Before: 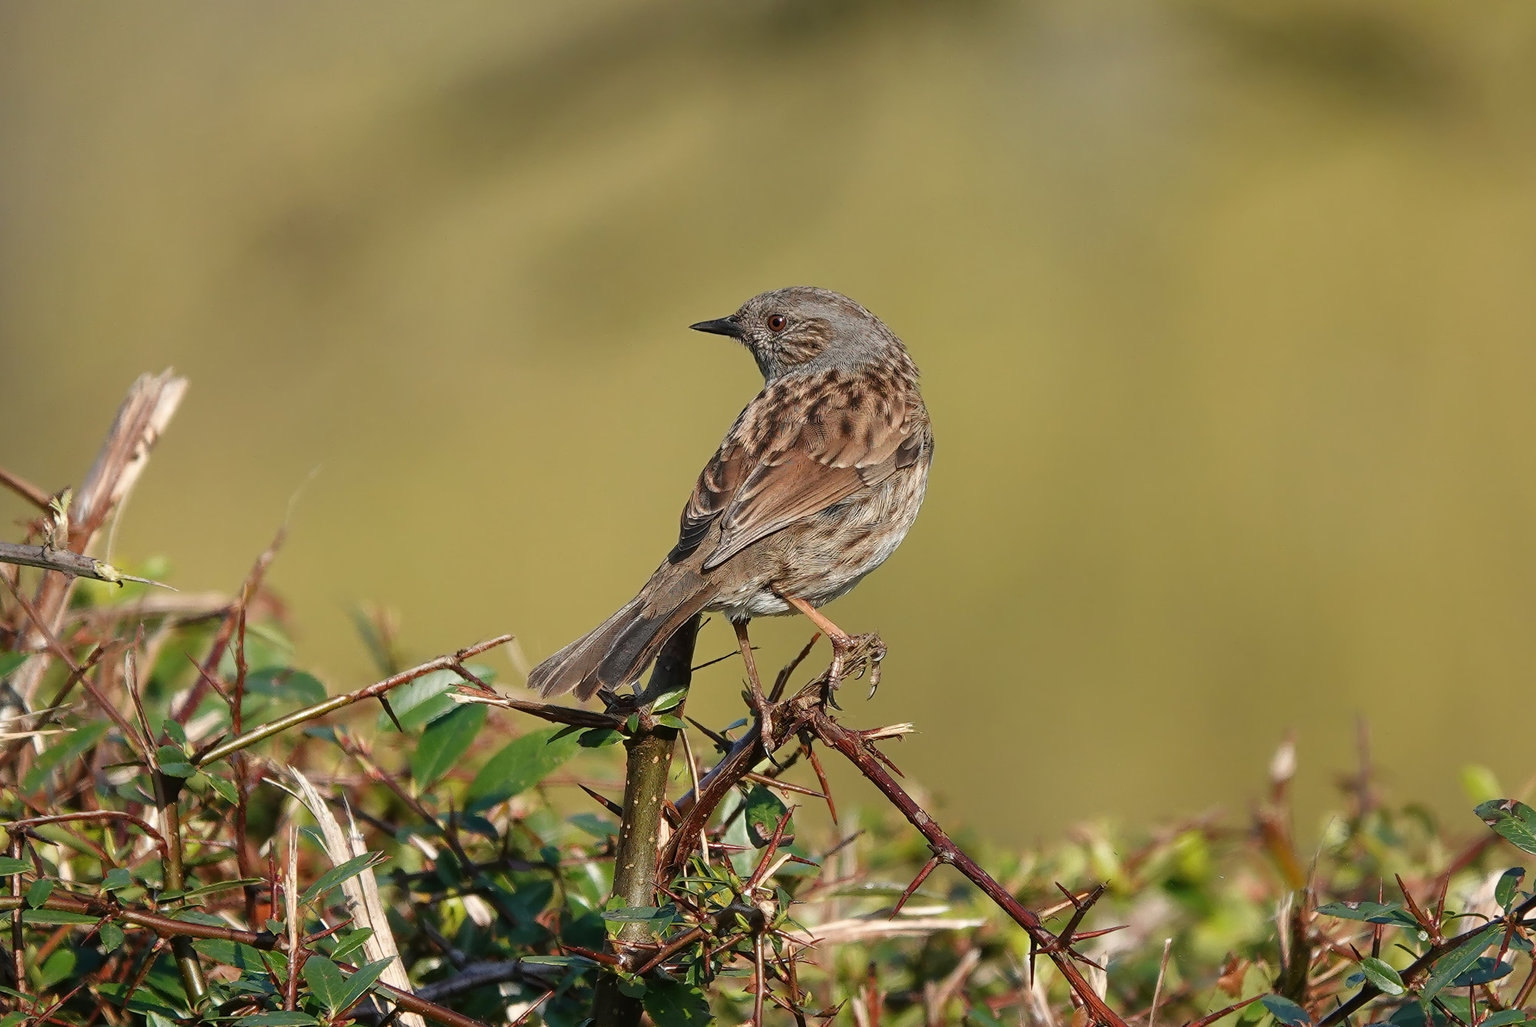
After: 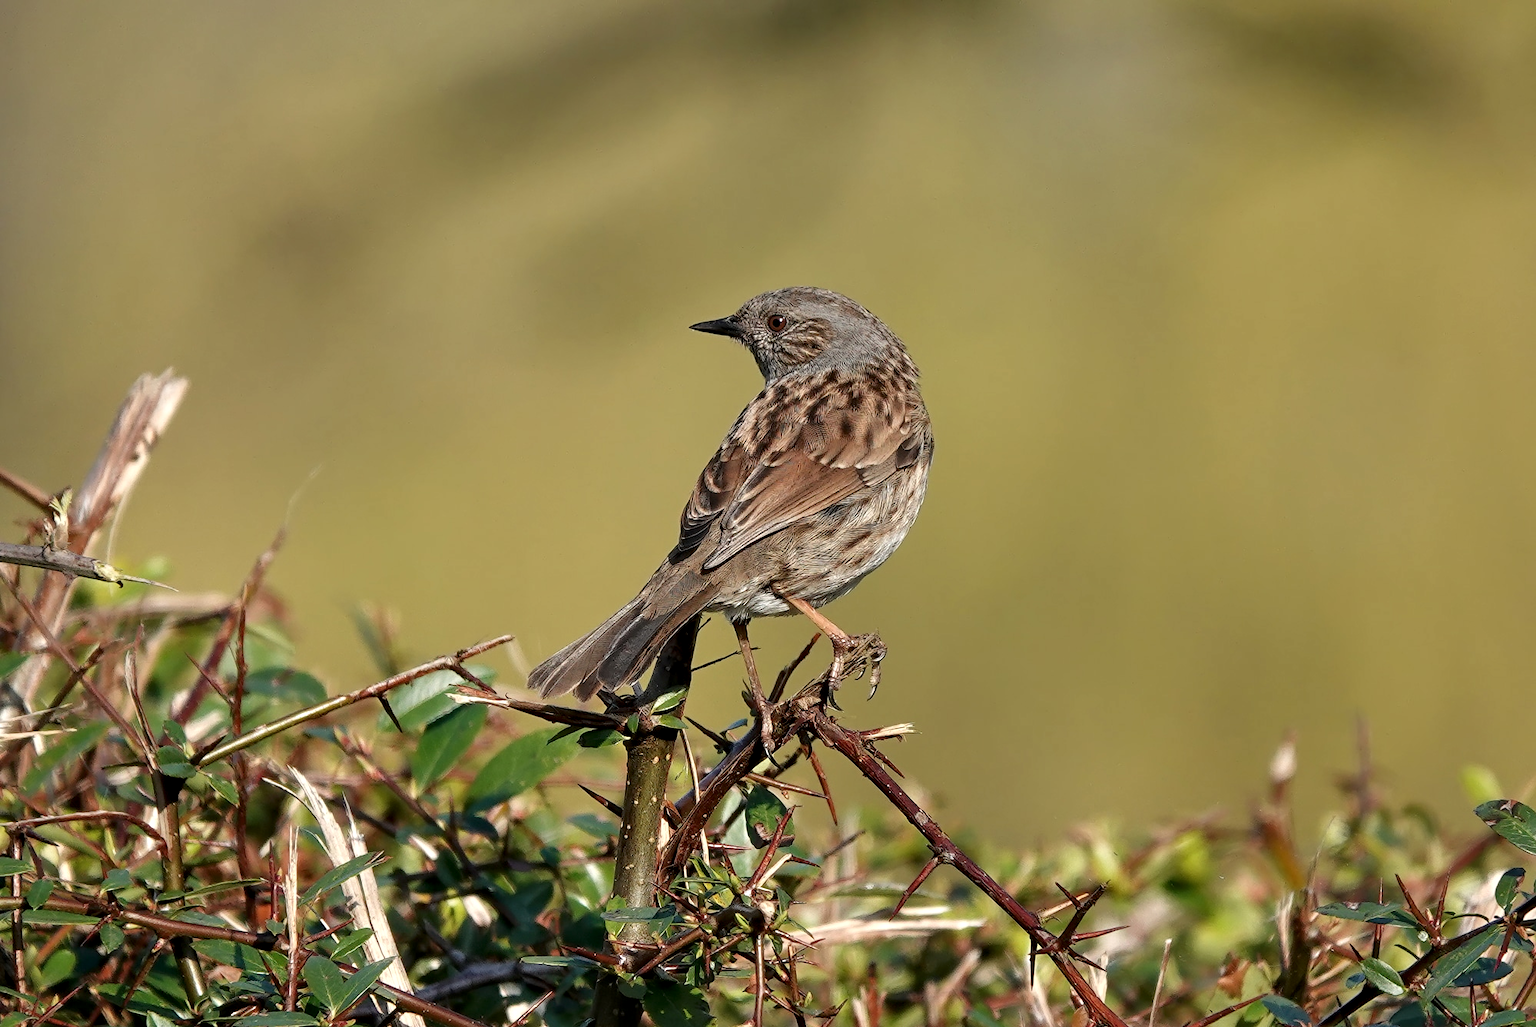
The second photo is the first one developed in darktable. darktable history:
contrast equalizer: y [[0.524, 0.538, 0.547, 0.548, 0.538, 0.524], [0.5 ×6], [0.5 ×6], [0 ×6], [0 ×6]]
